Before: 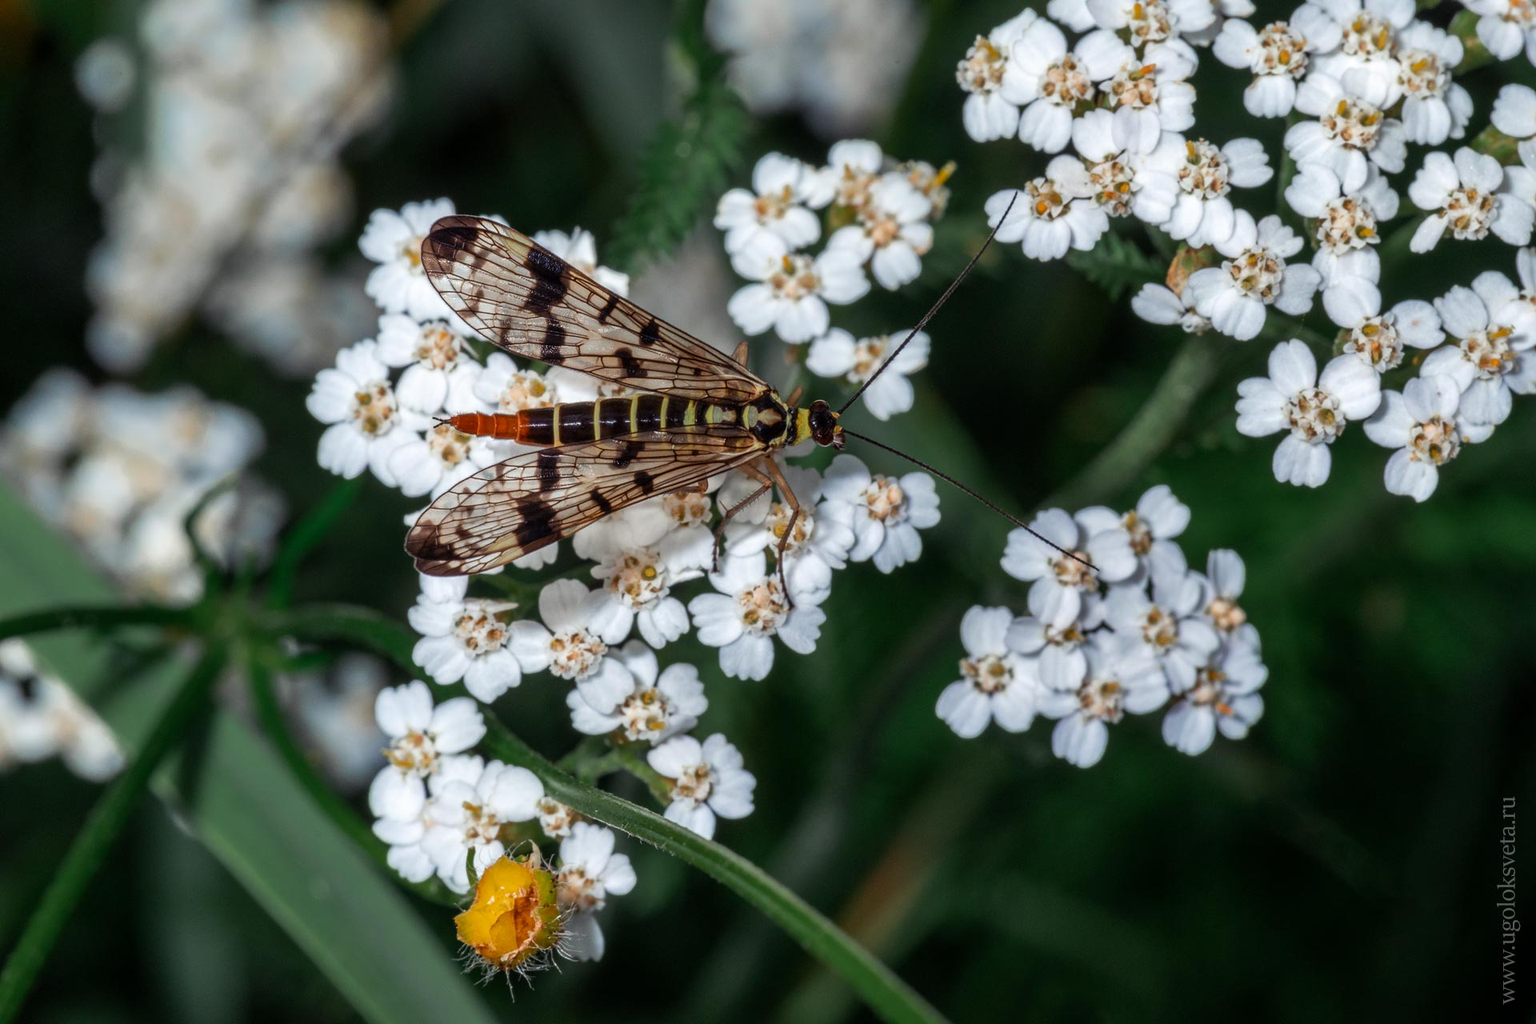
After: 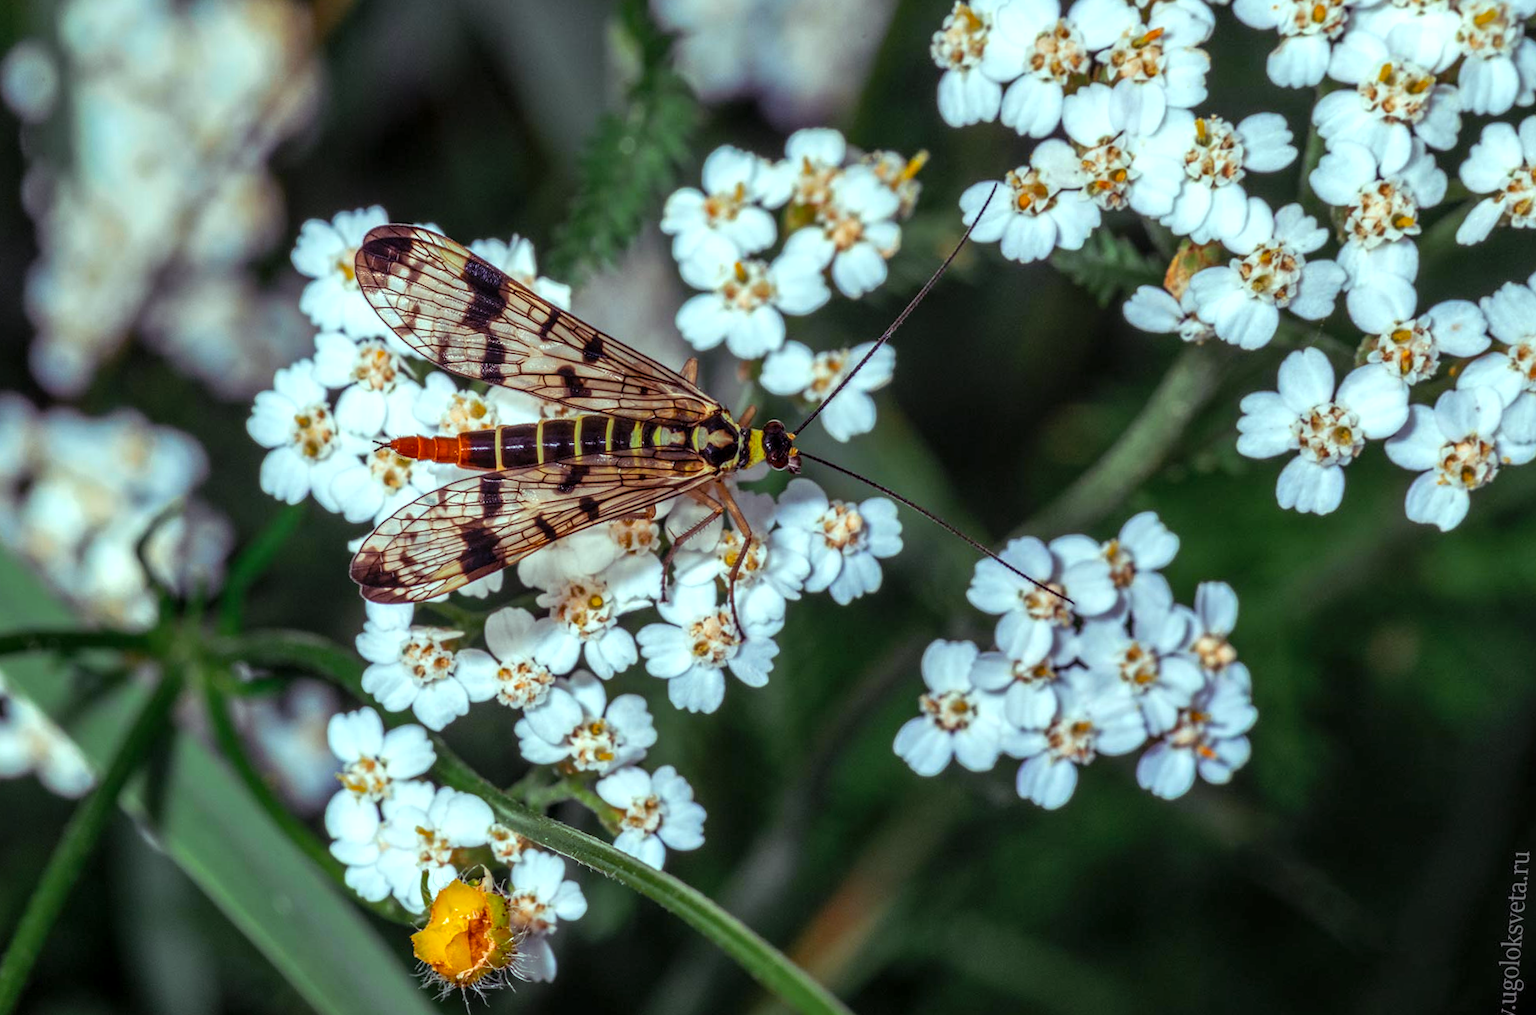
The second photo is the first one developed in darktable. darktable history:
contrast brightness saturation: contrast 0.03, brightness 0.06, saturation 0.13
local contrast: on, module defaults
rotate and perspective: rotation 0.062°, lens shift (vertical) 0.115, lens shift (horizontal) -0.133, crop left 0.047, crop right 0.94, crop top 0.061, crop bottom 0.94
color balance rgb: shadows lift › luminance 0.49%, shadows lift › chroma 6.83%, shadows lift › hue 300.29°, power › hue 208.98°, highlights gain › luminance 20.24%, highlights gain › chroma 2.73%, highlights gain › hue 173.85°, perceptual saturation grading › global saturation 18.05%
